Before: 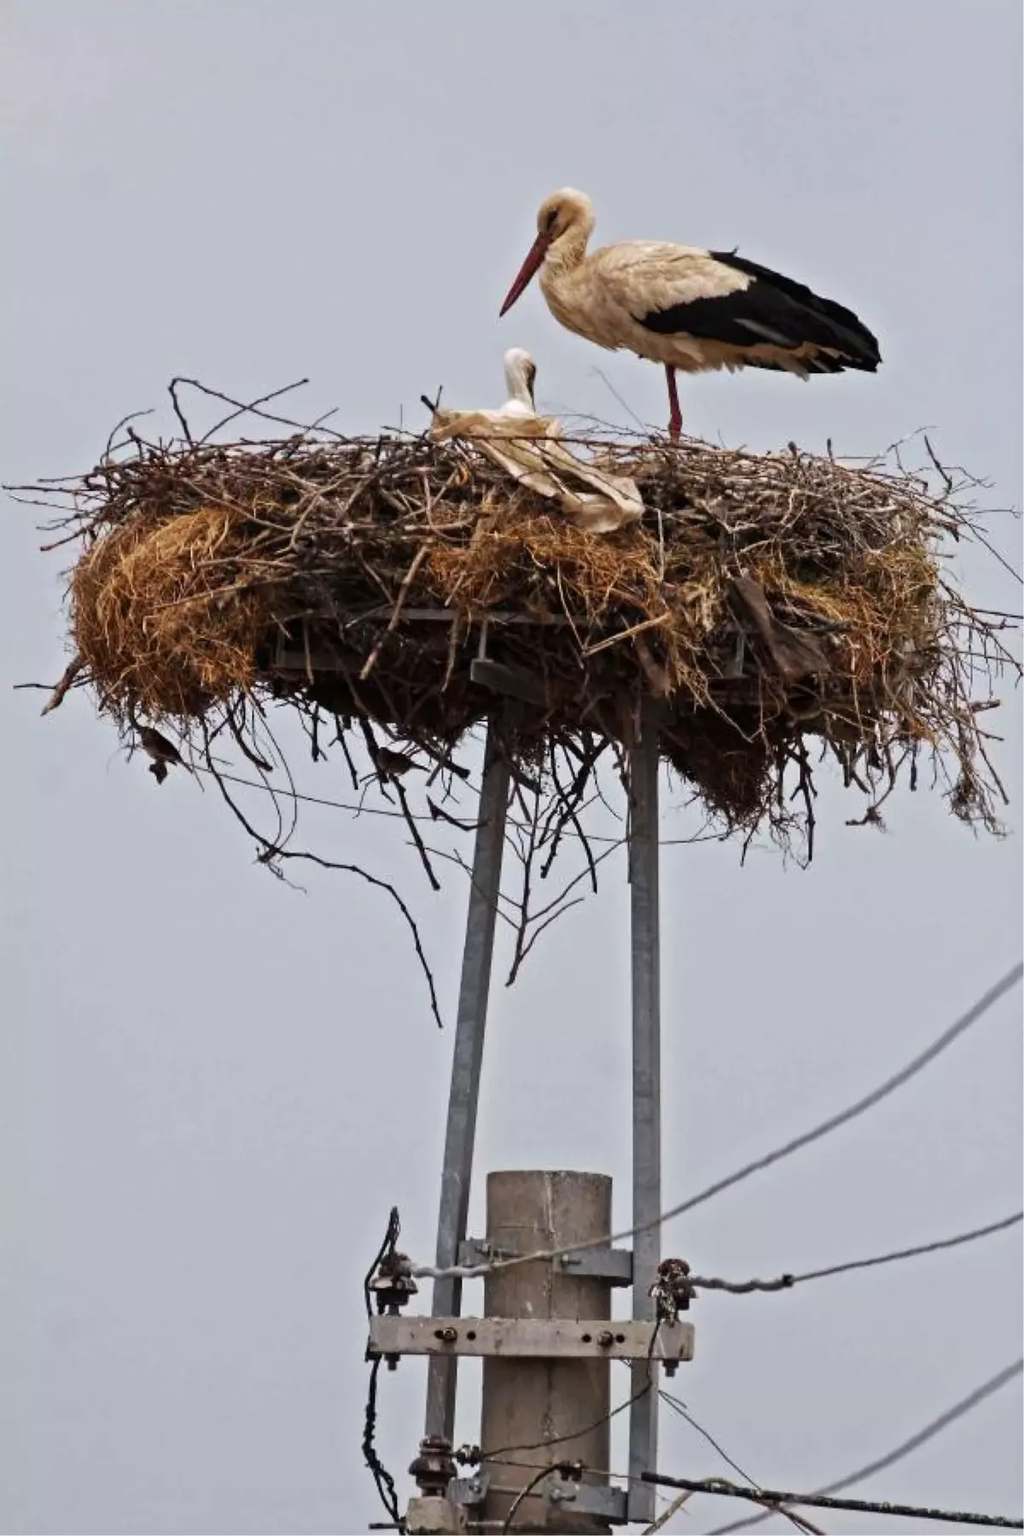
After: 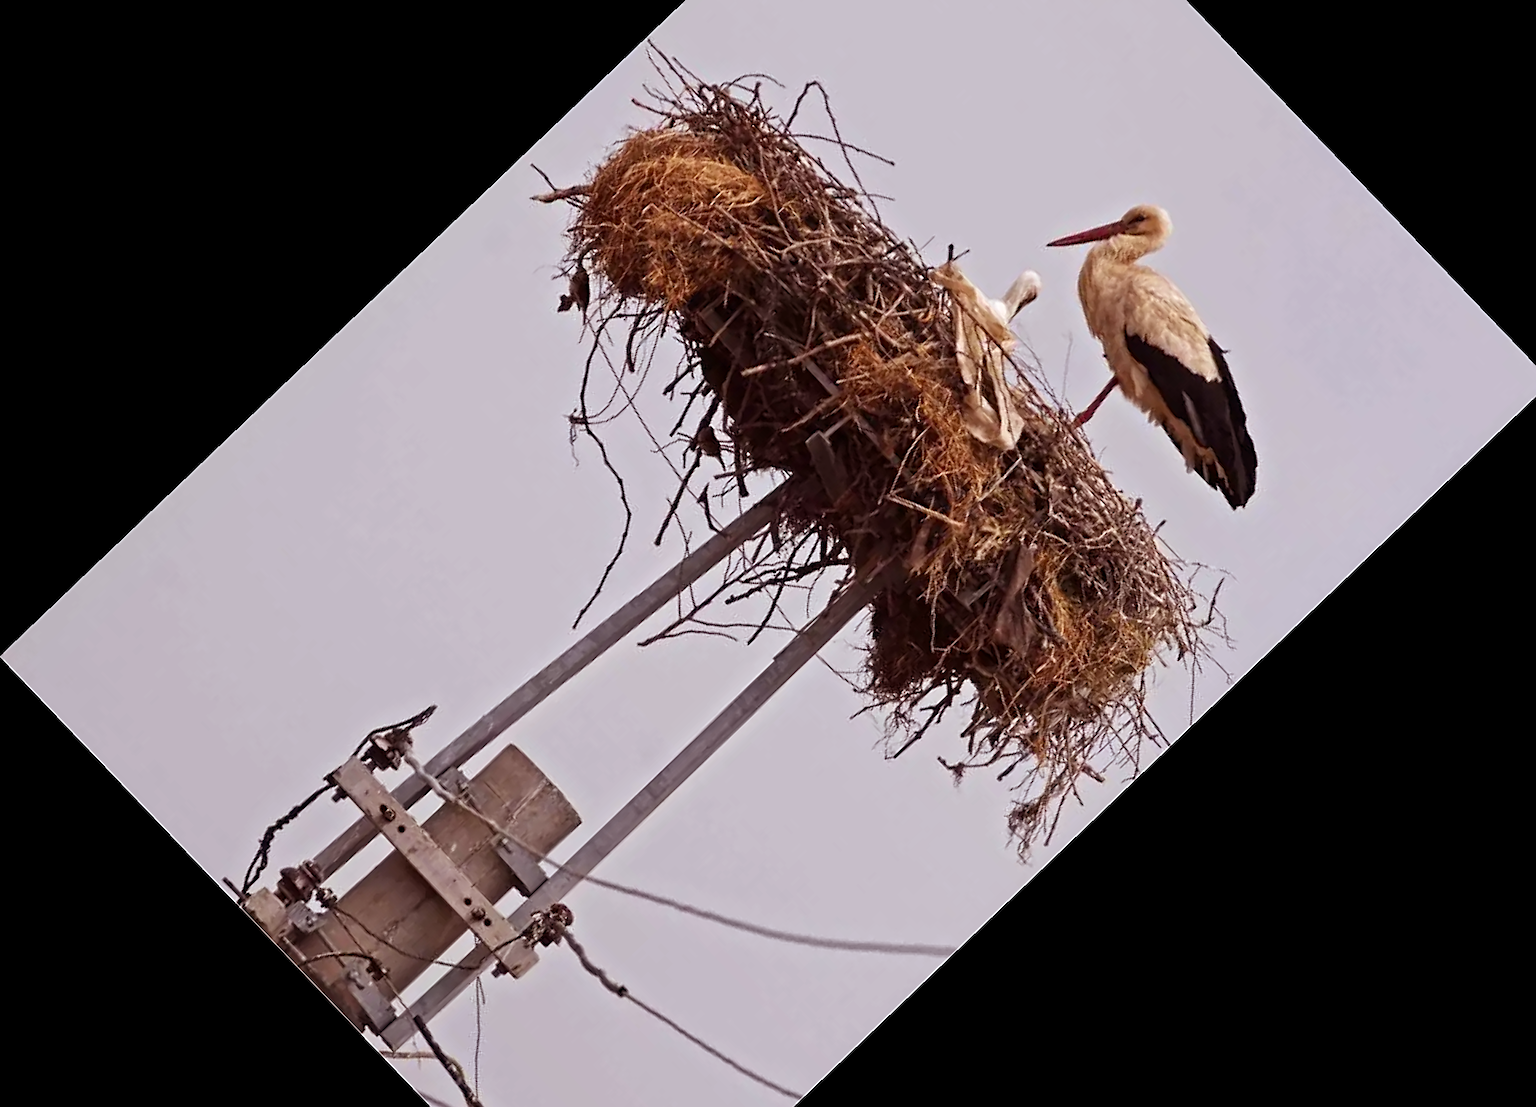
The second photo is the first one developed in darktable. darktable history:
crop and rotate: angle -46.26°, top 16.234%, right 0.912%, bottom 11.704%
rgb levels: mode RGB, independent channels, levels [[0, 0.474, 1], [0, 0.5, 1], [0, 0.5, 1]]
sharpen: on, module defaults
